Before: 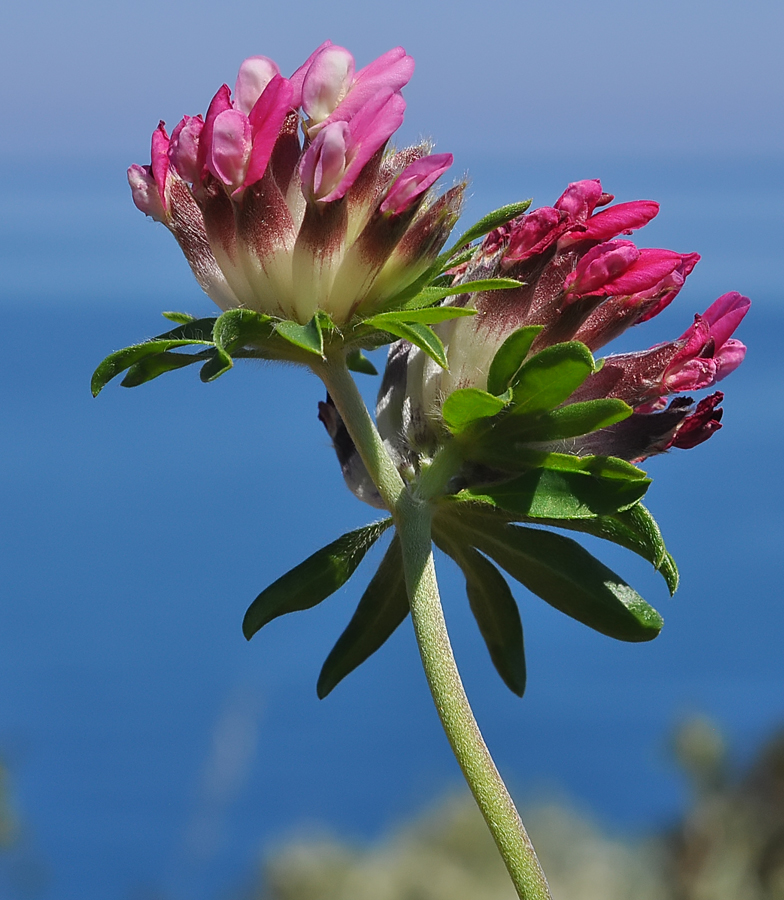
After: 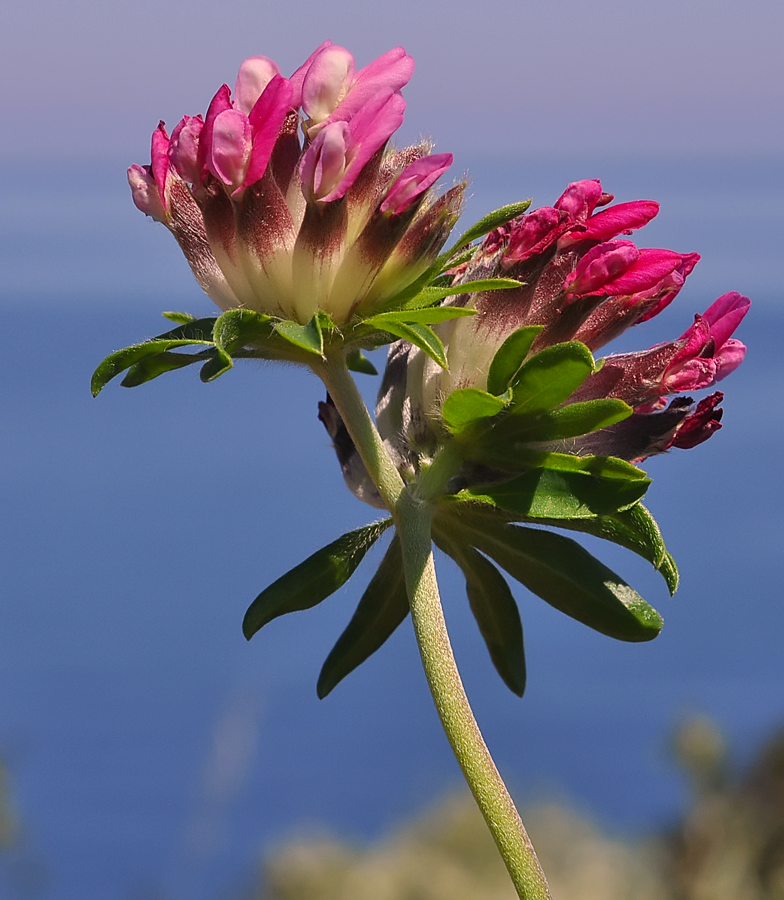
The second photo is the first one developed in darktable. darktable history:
color correction: highlights a* 11.59, highlights b* 11.63
